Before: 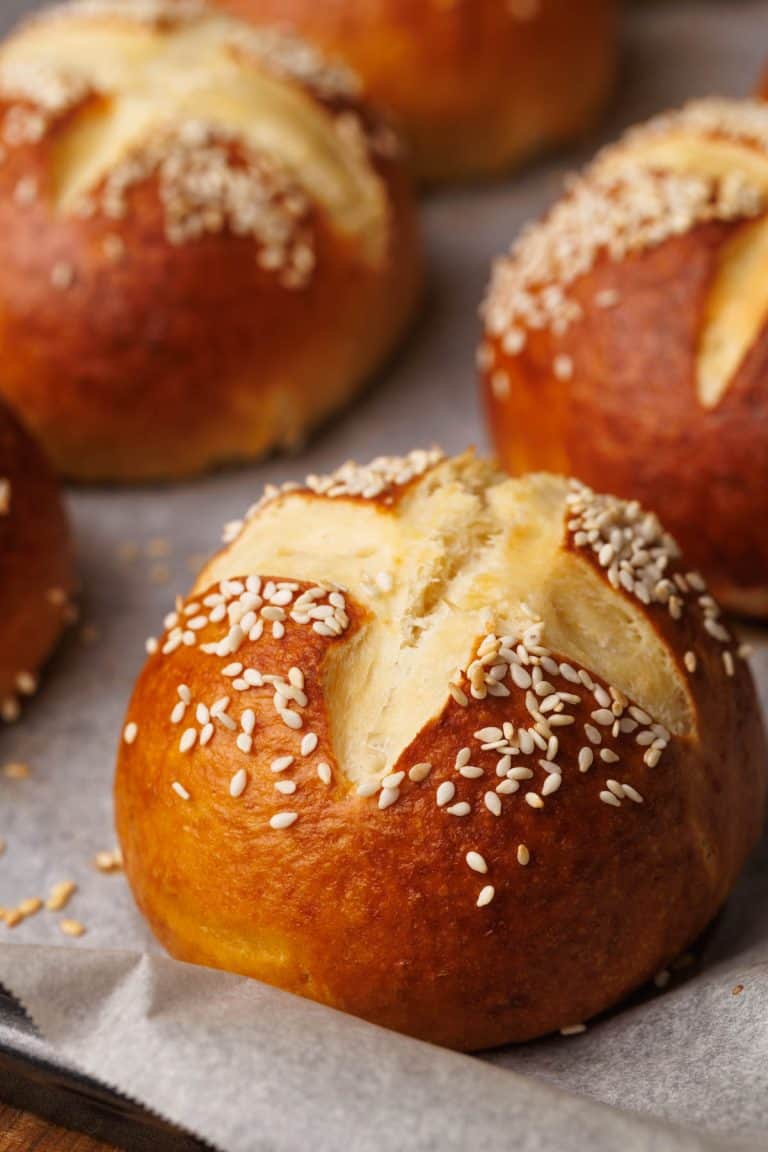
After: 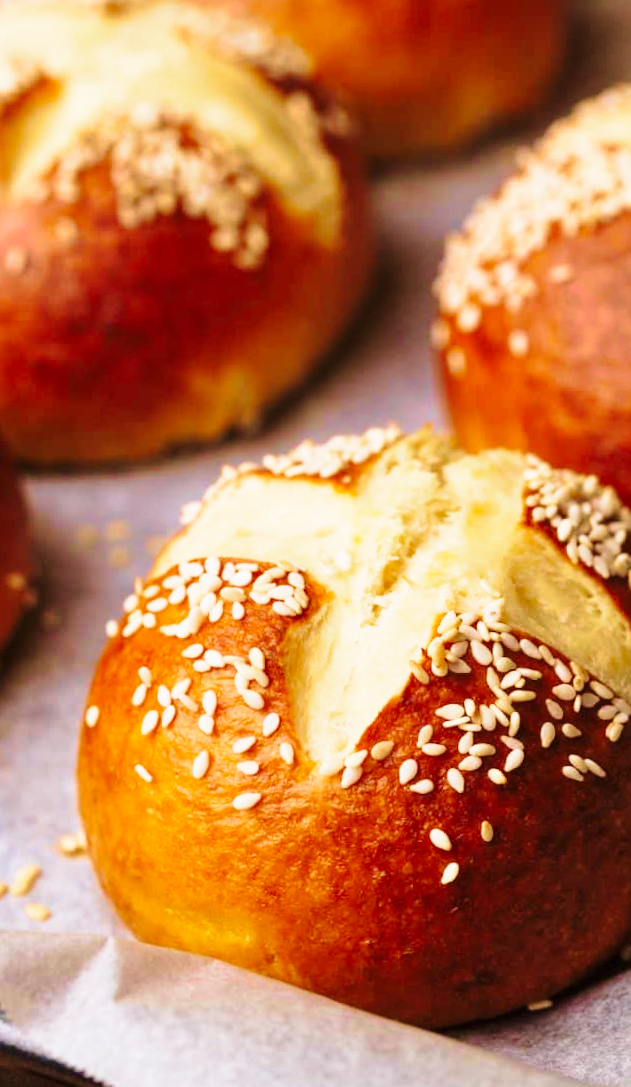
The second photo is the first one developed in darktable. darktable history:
white balance: red 0.976, blue 1.04
crop and rotate: angle 1°, left 4.281%, top 0.642%, right 11.383%, bottom 2.486%
base curve: curves: ch0 [(0, 0) (0.028, 0.03) (0.121, 0.232) (0.46, 0.748) (0.859, 0.968) (1, 1)], preserve colors none
rgb levels: preserve colors max RGB
velvia: strength 75%
